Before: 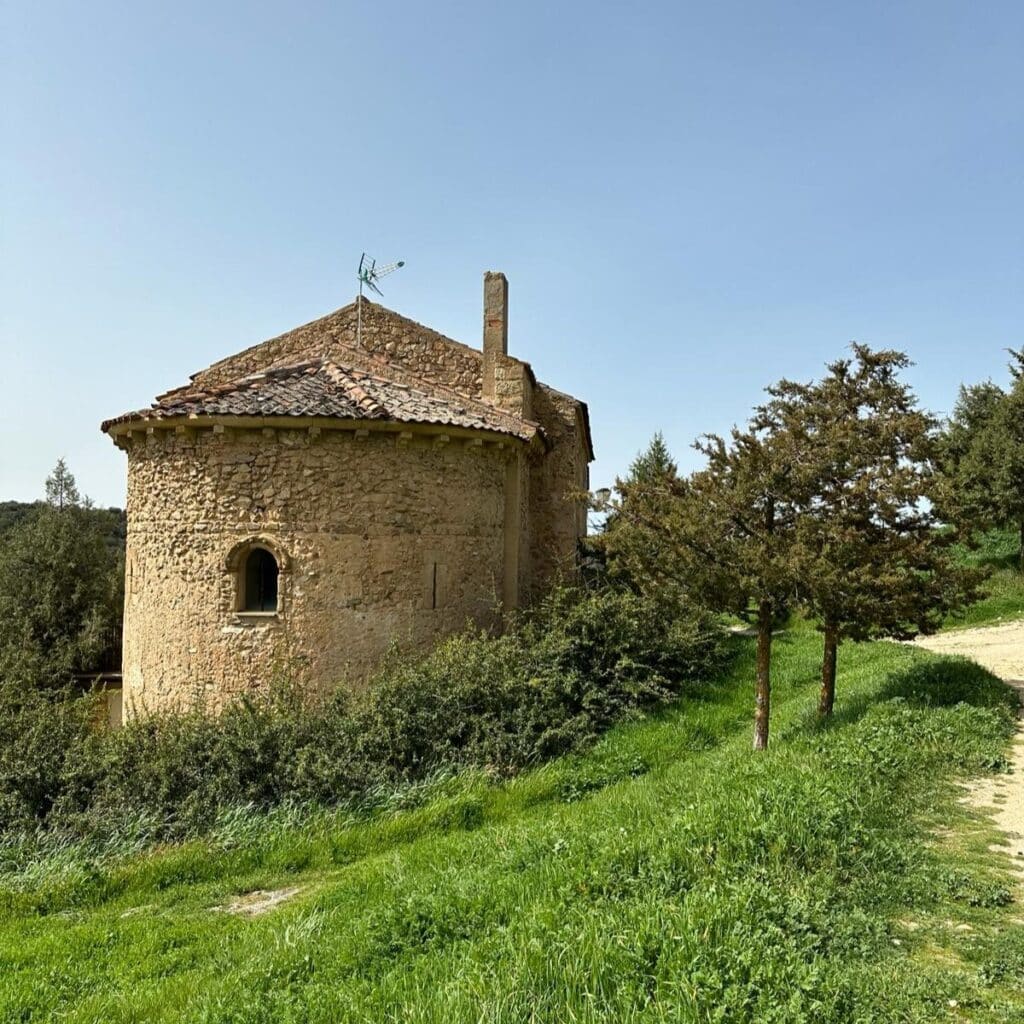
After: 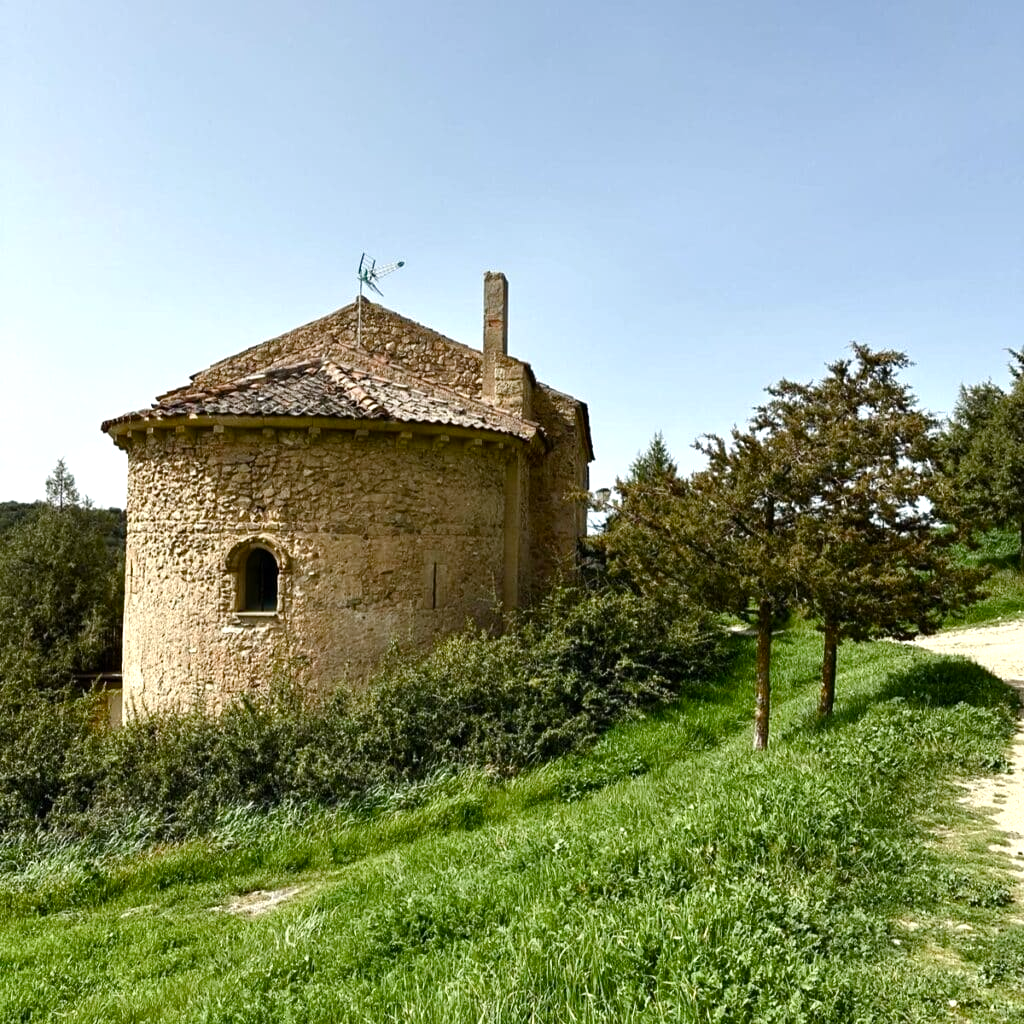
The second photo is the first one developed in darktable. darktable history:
tone equalizer: -8 EV -0.418 EV, -7 EV -0.405 EV, -6 EV -0.337 EV, -5 EV -0.22 EV, -3 EV 0.217 EV, -2 EV 0.338 EV, -1 EV 0.413 EV, +0 EV 0.404 EV, edges refinement/feathering 500, mask exposure compensation -1.57 EV, preserve details no
color balance rgb: perceptual saturation grading › global saturation 20%, perceptual saturation grading › highlights -49.33%, perceptual saturation grading › shadows 24.545%, global vibrance 9.254%
